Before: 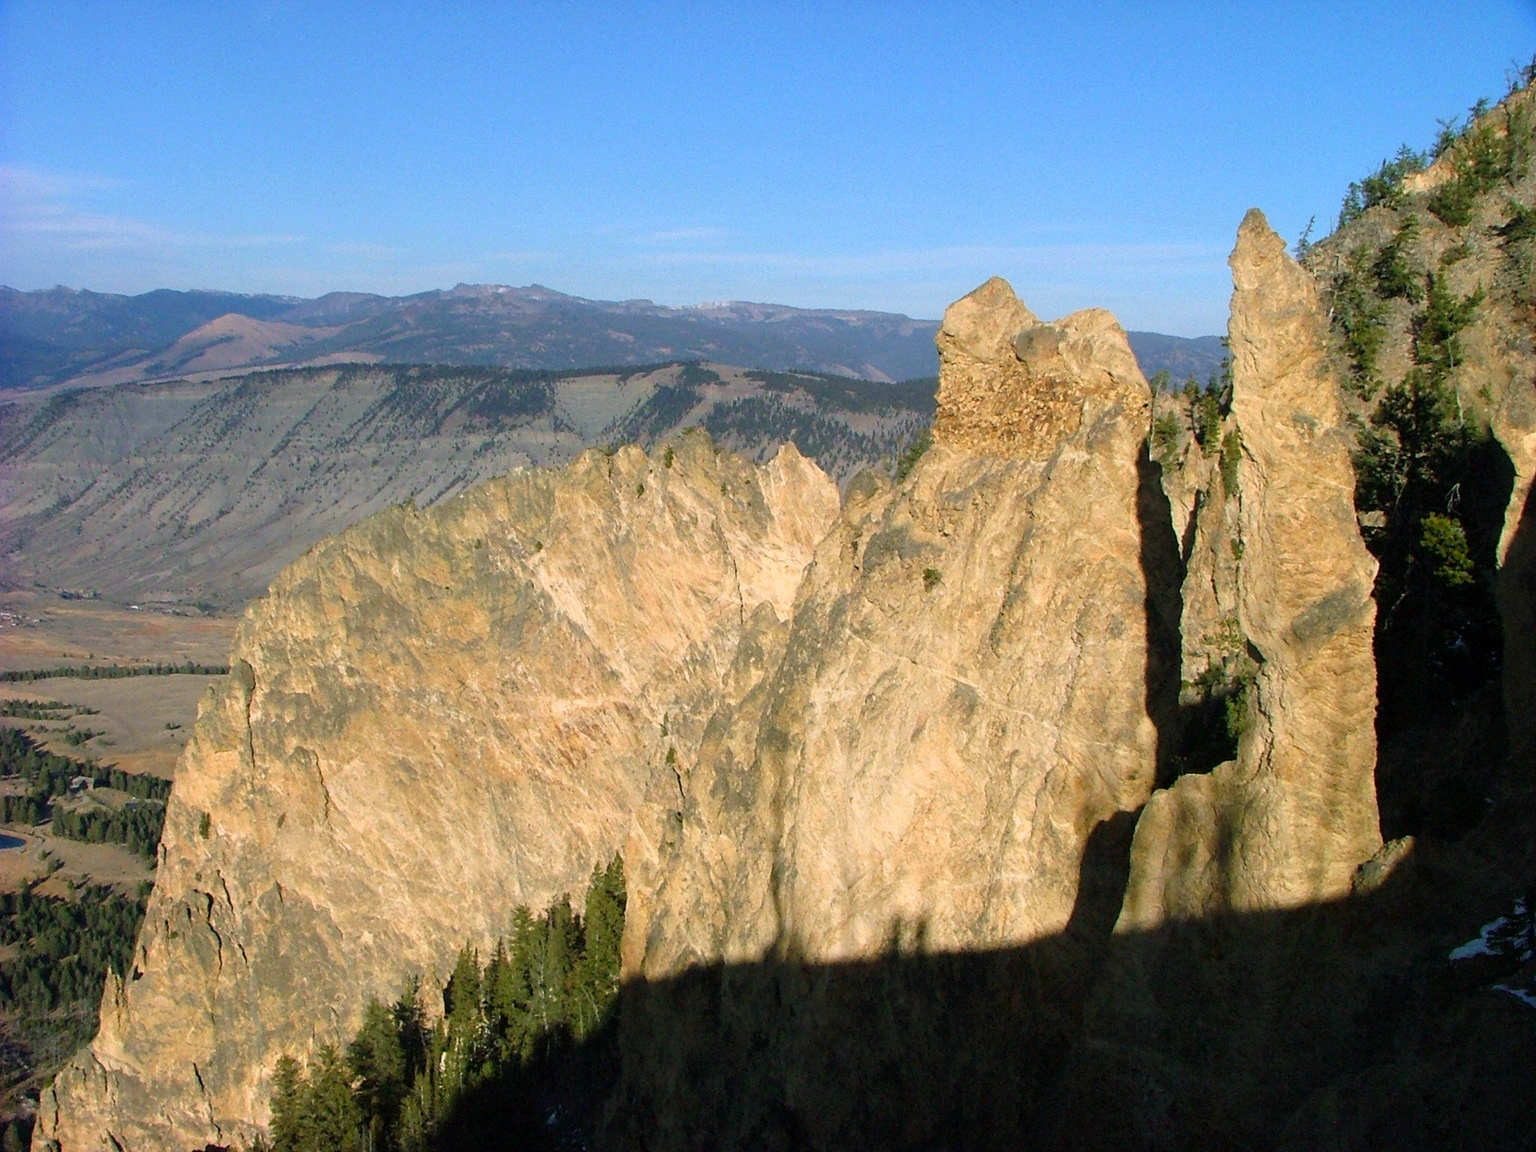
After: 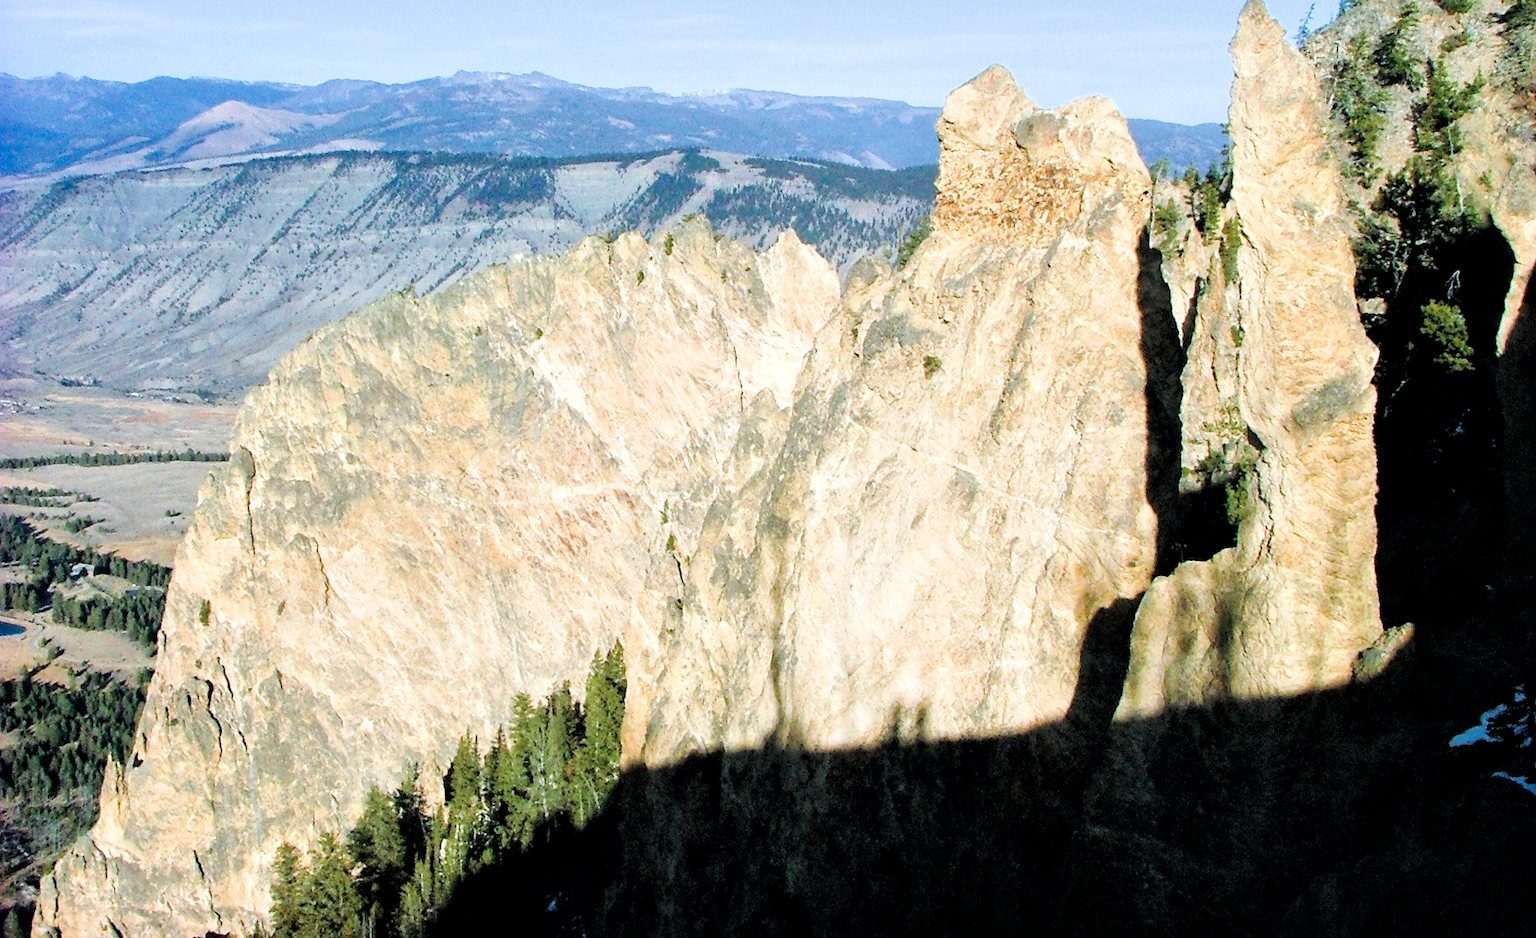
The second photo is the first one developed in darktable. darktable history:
color calibration: output R [1.063, -0.012, -0.003, 0], output G [0, 1.022, 0.021, 0], output B [-0.079, 0.047, 1, 0], illuminant custom, x 0.389, y 0.387, temperature 3838.64 K
local contrast: mode bilateral grid, contrast 20, coarseness 50, detail 150%, midtone range 0.2
exposure: black level correction 0, exposure 1.198 EV, compensate exposure bias true, compensate highlight preservation false
crop and rotate: top 18.507%
filmic rgb: black relative exposure -5 EV, hardness 2.88, contrast 1.2, highlights saturation mix -30%
